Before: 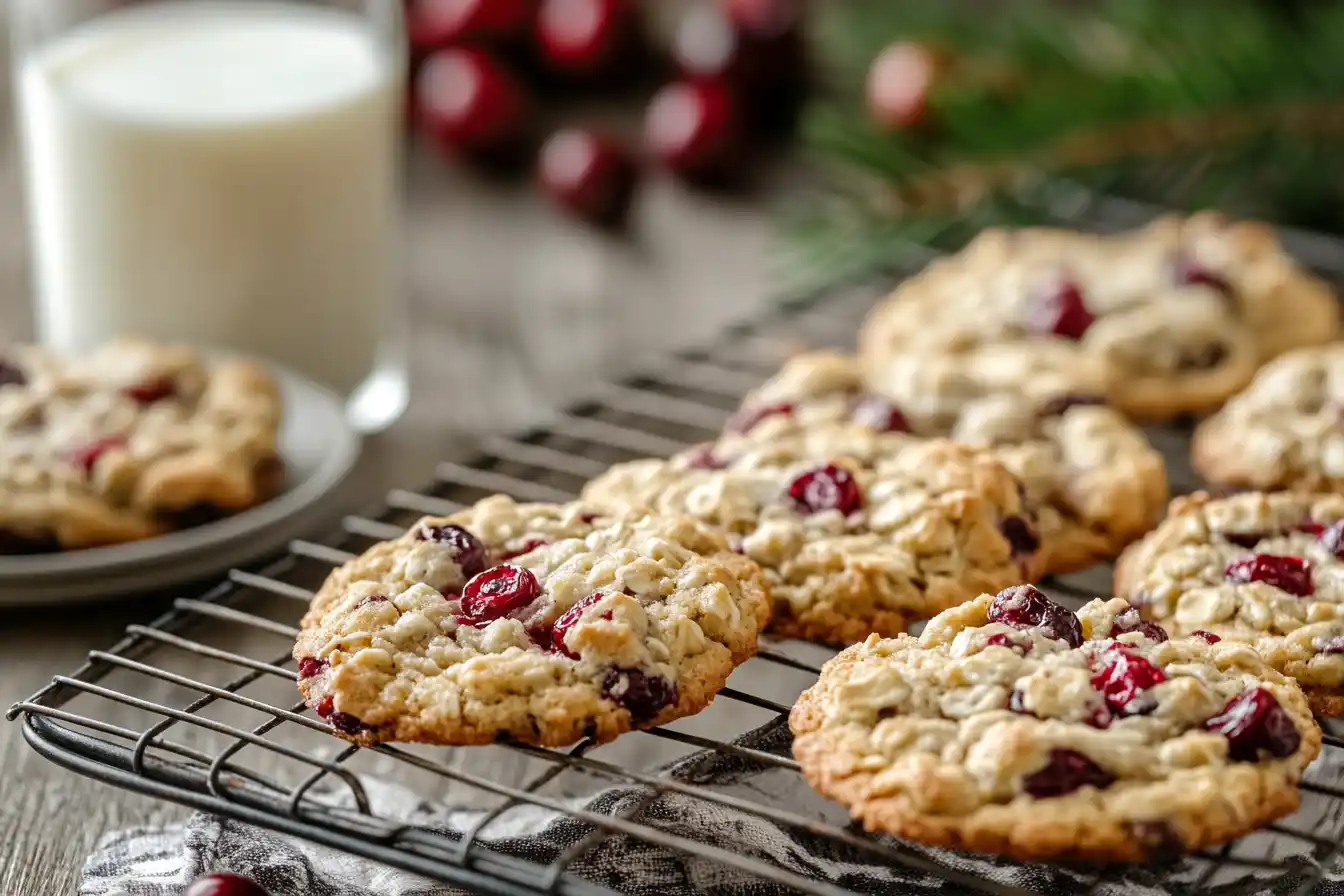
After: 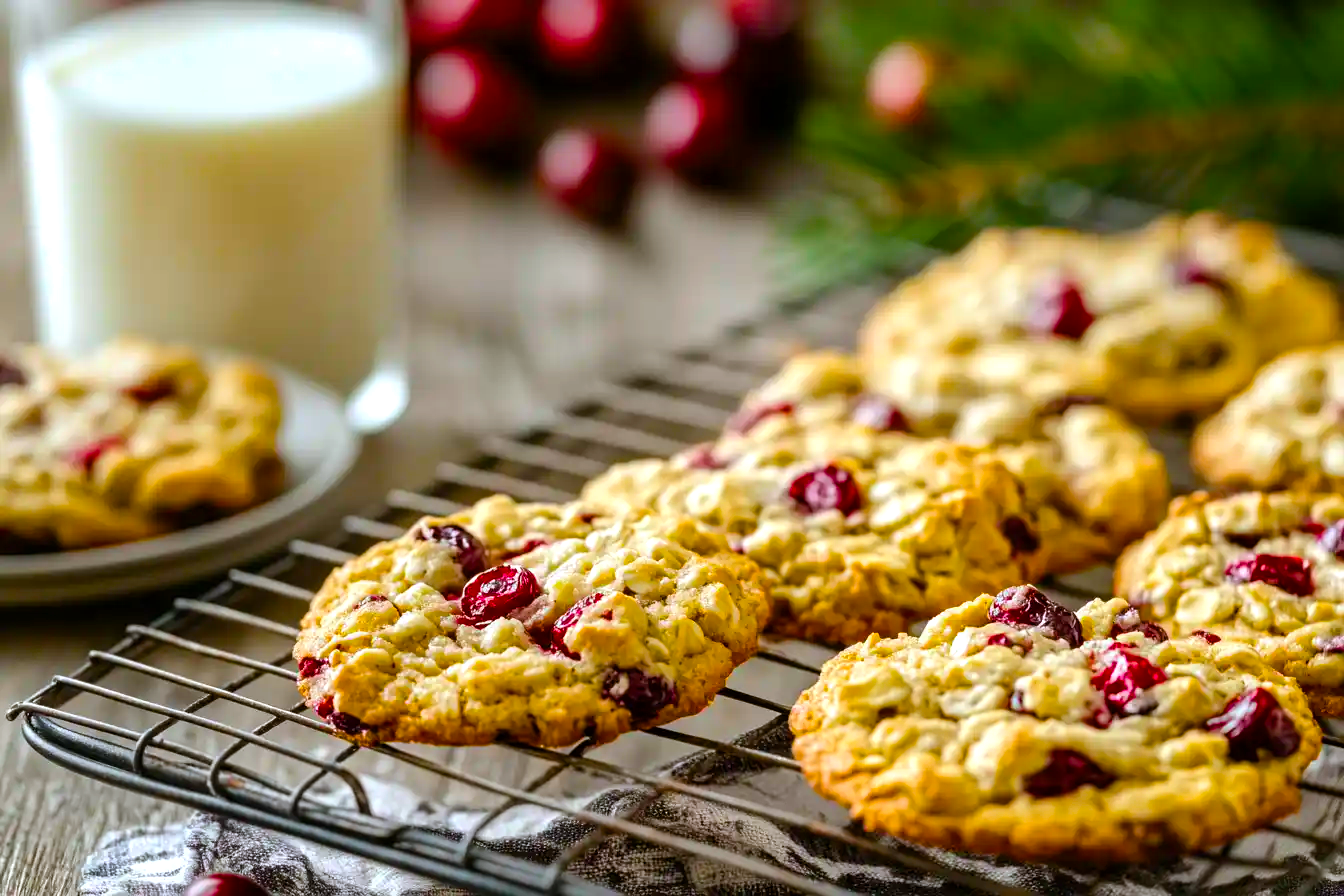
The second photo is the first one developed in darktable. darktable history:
color balance rgb: shadows lift › chroma 0.697%, shadows lift › hue 114.38°, highlights gain › luminance 16.602%, highlights gain › chroma 2.932%, highlights gain › hue 257.27°, linear chroma grading › global chroma 49.386%, perceptual saturation grading › global saturation 30.589%
